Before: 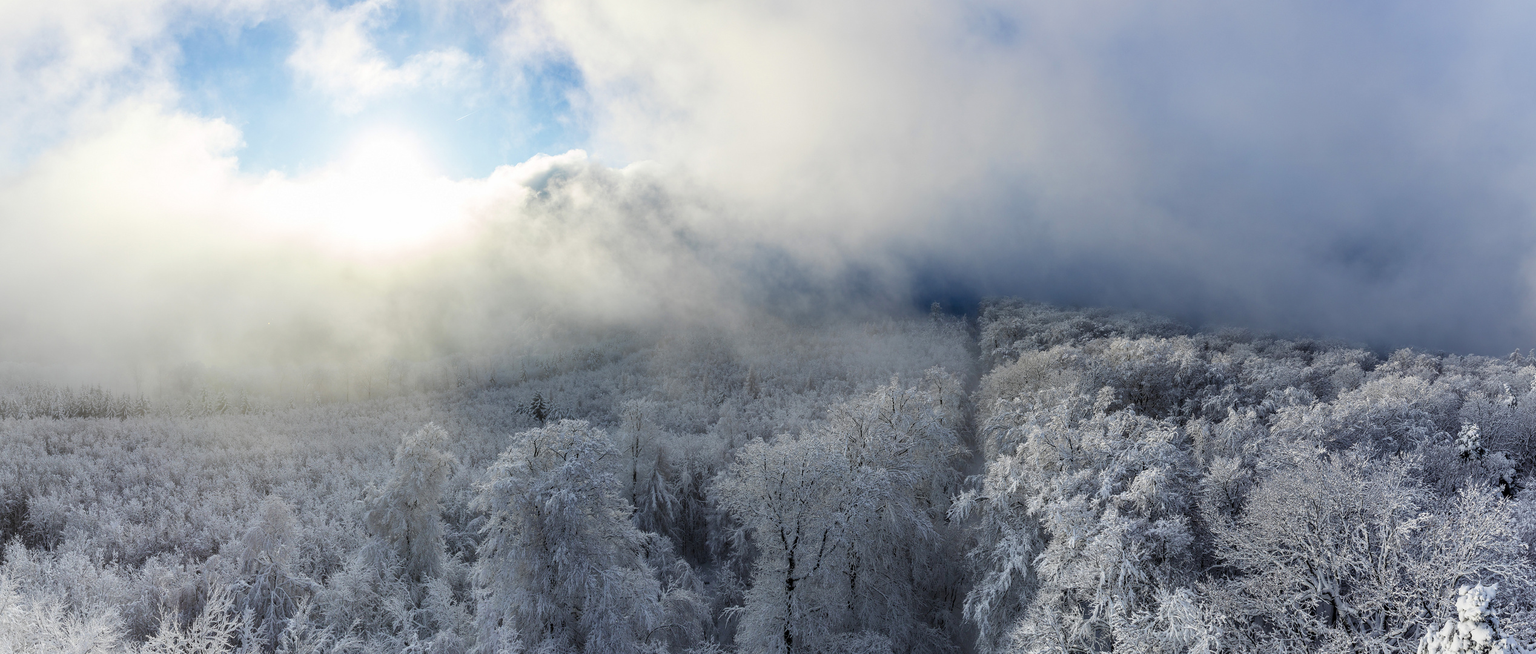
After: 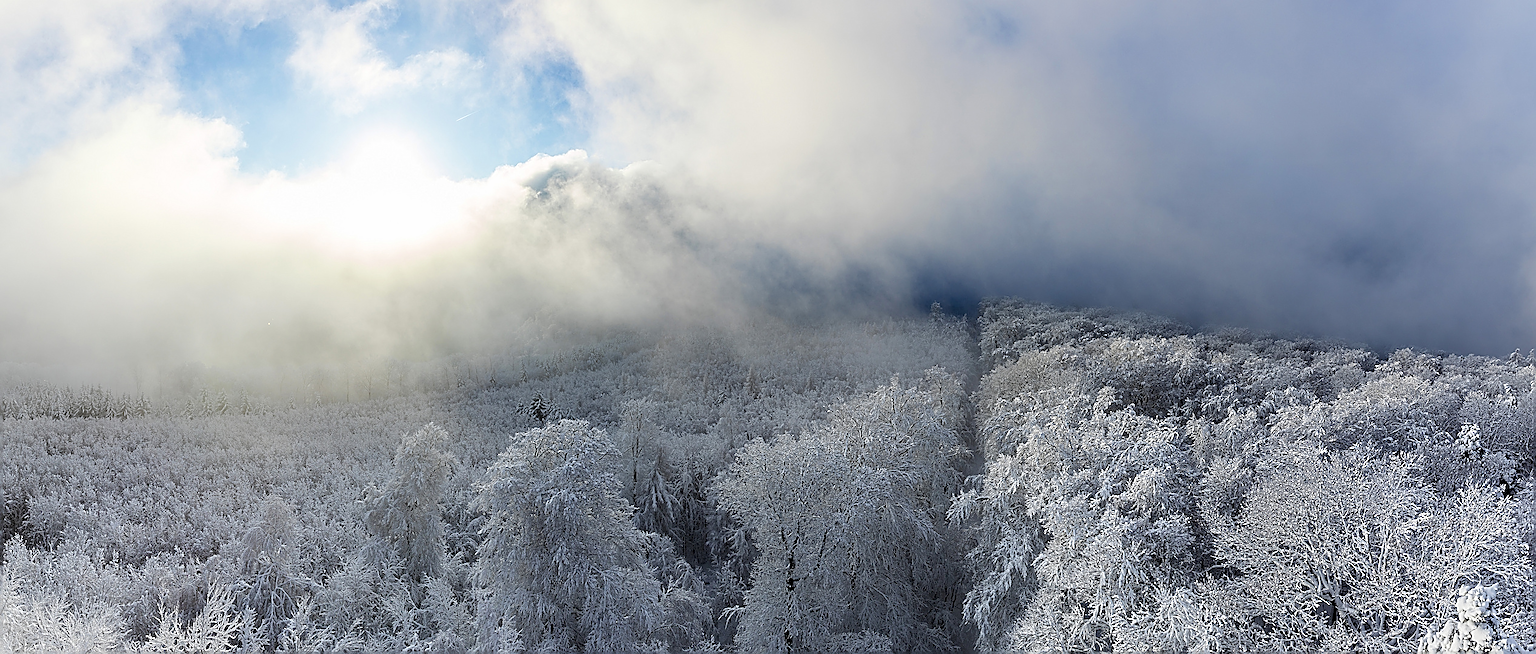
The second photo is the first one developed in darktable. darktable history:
white balance: emerald 1
sharpen: amount 1.861
